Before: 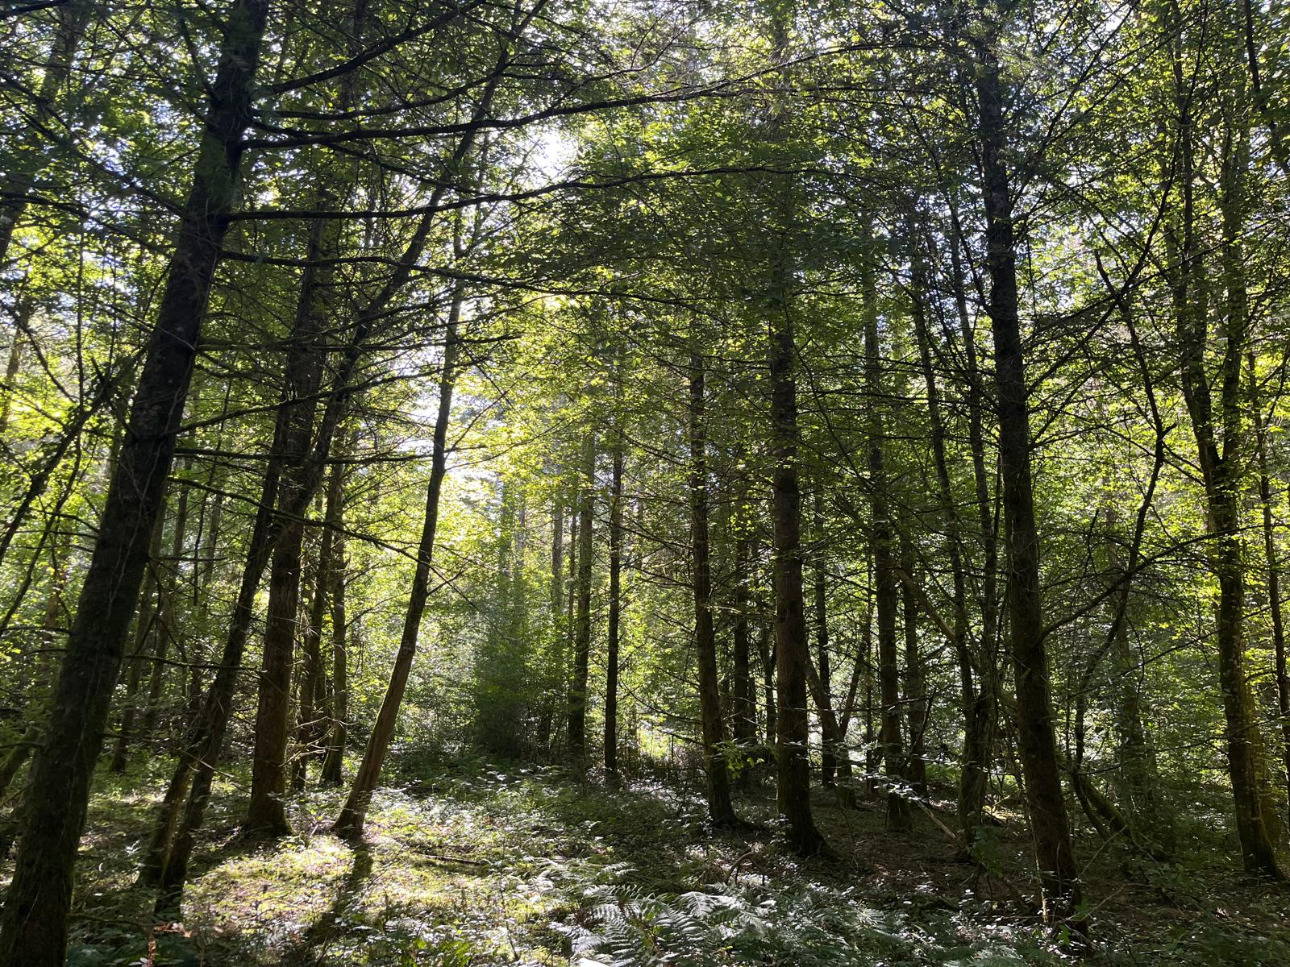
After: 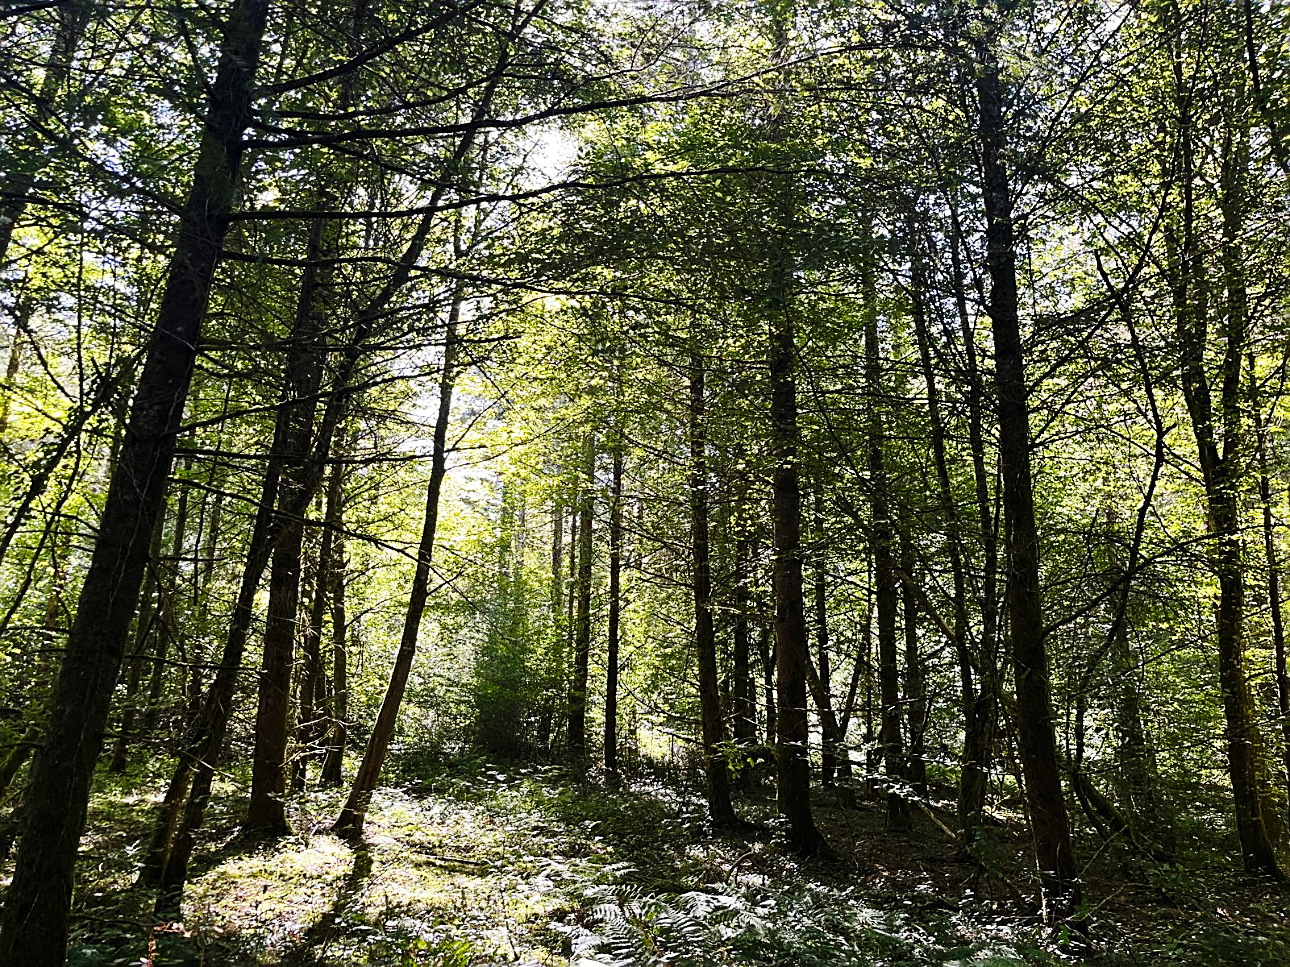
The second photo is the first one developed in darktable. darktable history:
sharpen: amount 0.75
base curve: curves: ch0 [(0, 0) (0.036, 0.025) (0.121, 0.166) (0.206, 0.329) (0.605, 0.79) (1, 1)], preserve colors none
